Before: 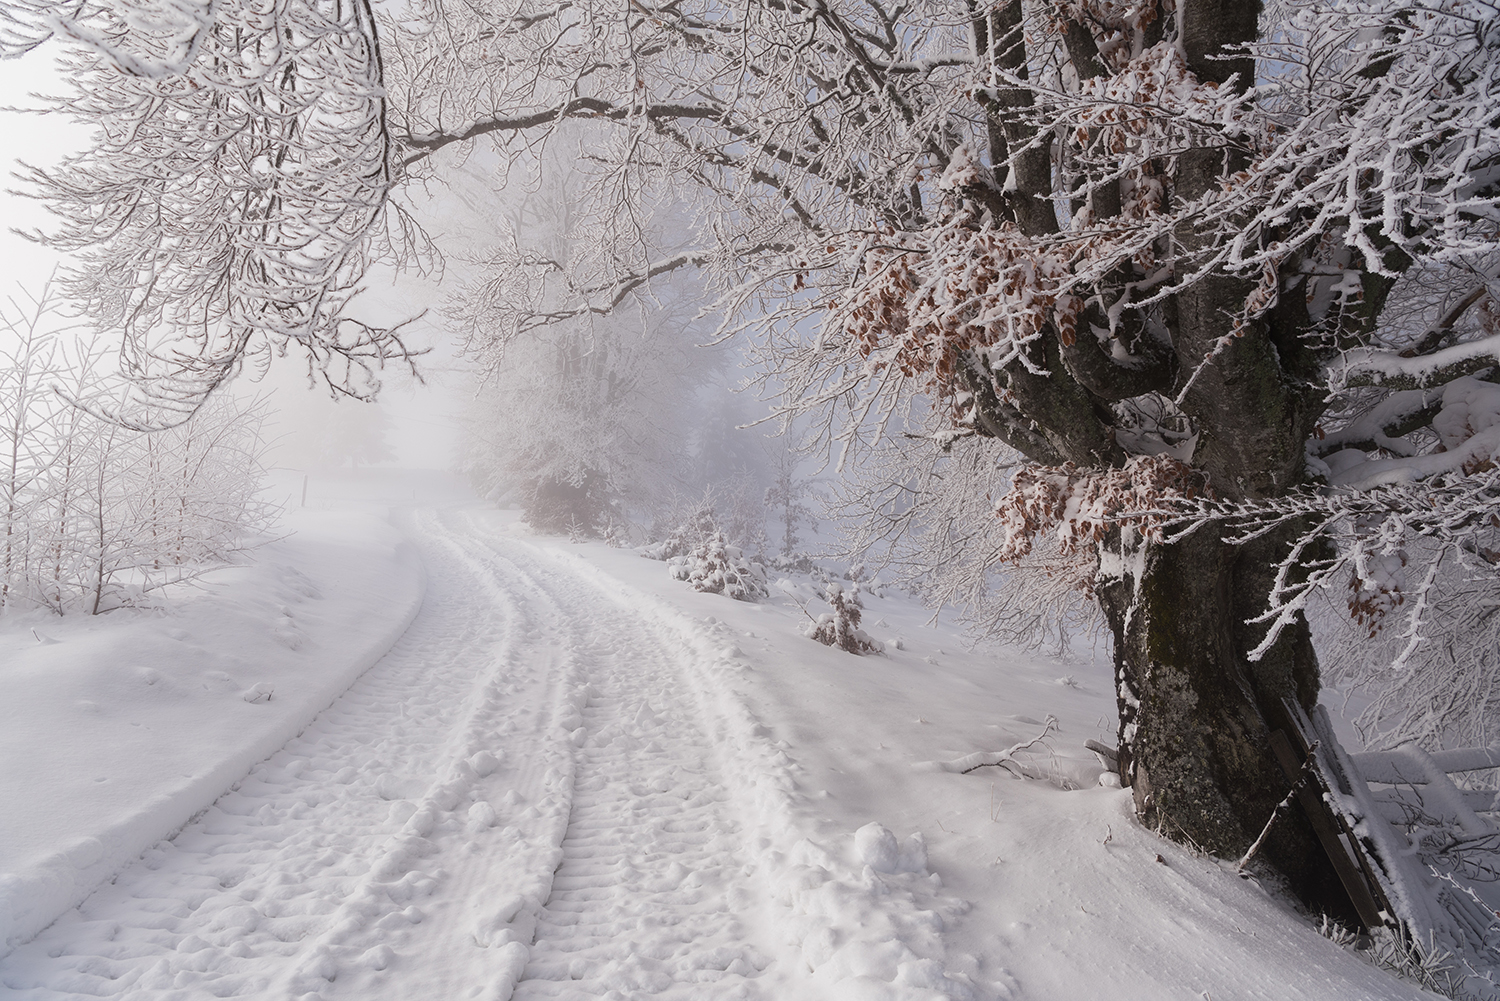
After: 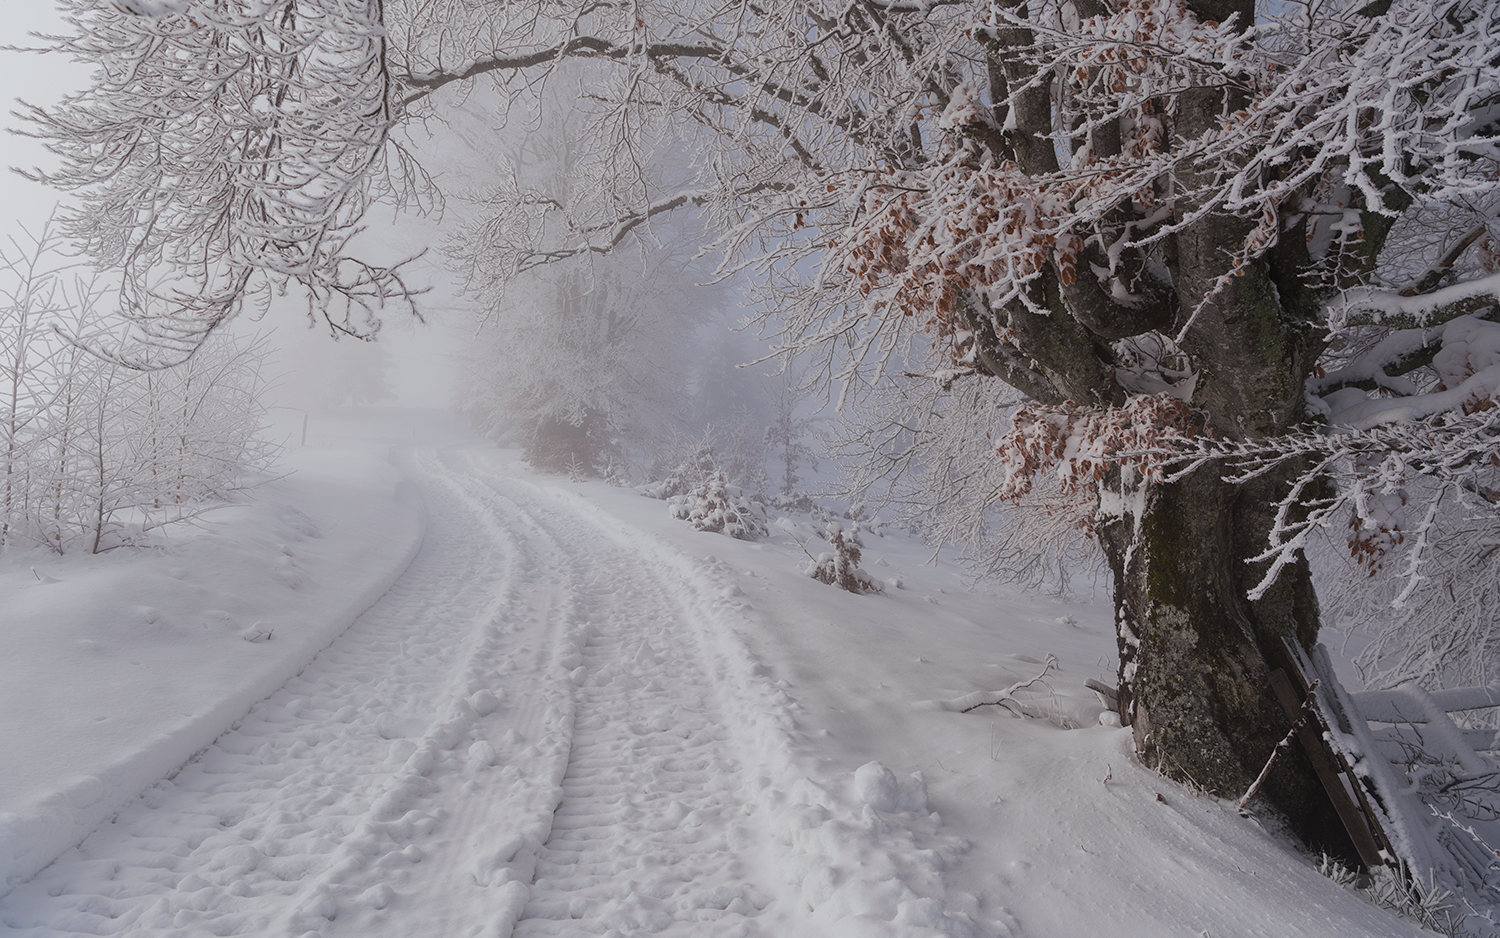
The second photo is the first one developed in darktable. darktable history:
white balance: red 0.988, blue 1.017
tone equalizer: -8 EV 0.25 EV, -7 EV 0.417 EV, -6 EV 0.417 EV, -5 EV 0.25 EV, -3 EV -0.25 EV, -2 EV -0.417 EV, -1 EV -0.417 EV, +0 EV -0.25 EV, edges refinement/feathering 500, mask exposure compensation -1.57 EV, preserve details guided filter
crop and rotate: top 6.25%
